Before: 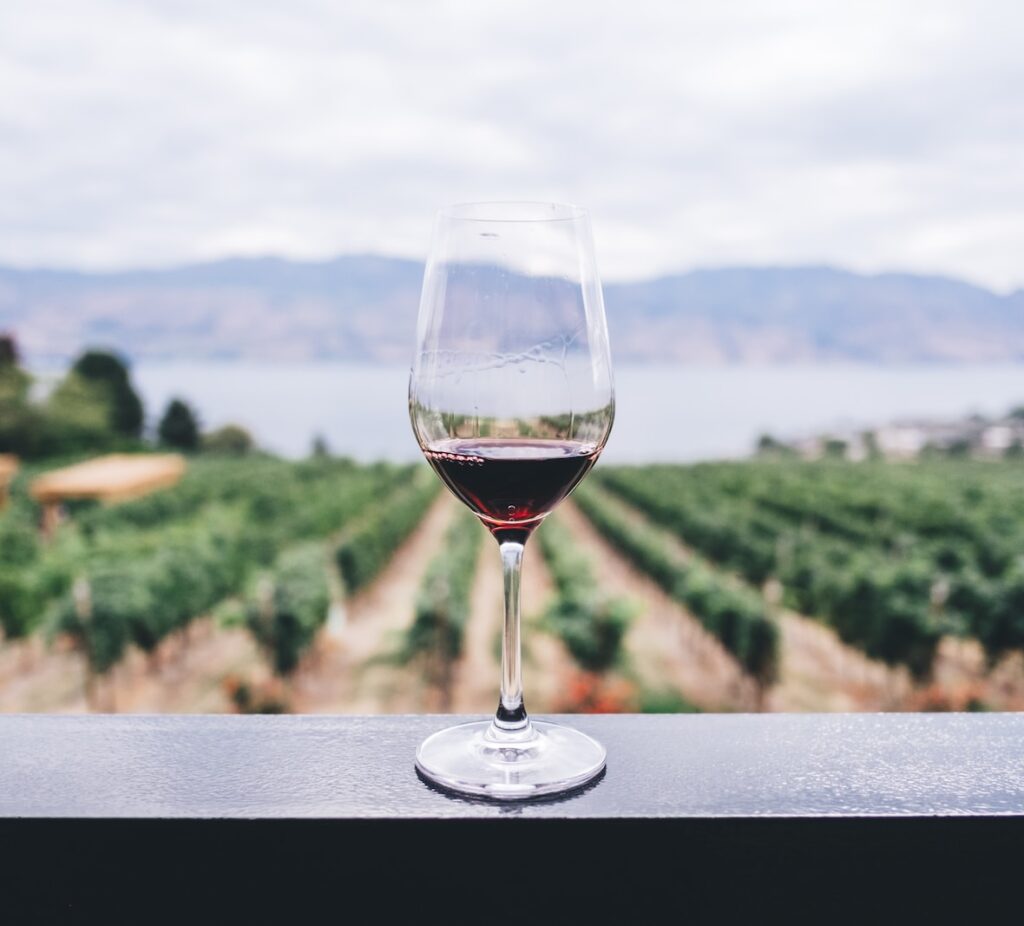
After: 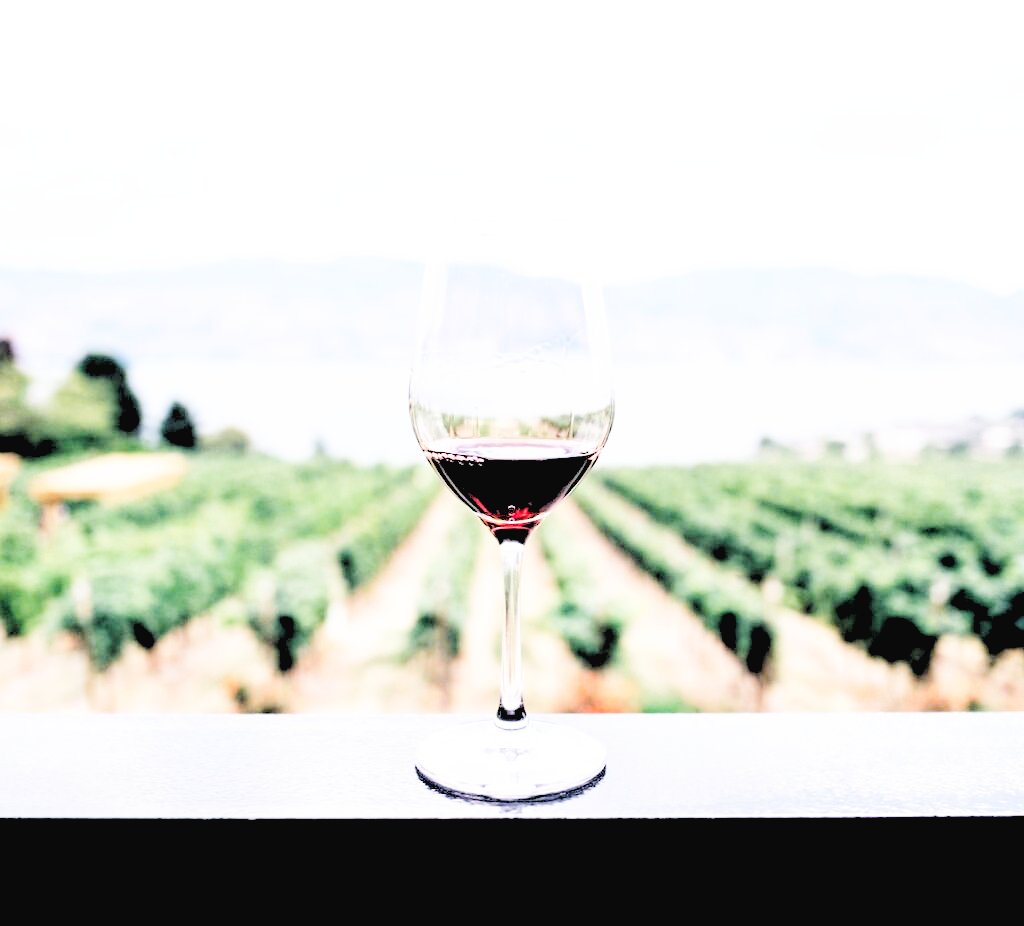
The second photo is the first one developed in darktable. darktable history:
rgb levels: levels [[0.027, 0.429, 0.996], [0, 0.5, 1], [0, 0.5, 1]]
base curve: curves: ch0 [(0, 0.003) (0.001, 0.002) (0.006, 0.004) (0.02, 0.022) (0.048, 0.086) (0.094, 0.234) (0.162, 0.431) (0.258, 0.629) (0.385, 0.8) (0.548, 0.918) (0.751, 0.988) (1, 1)], preserve colors none
